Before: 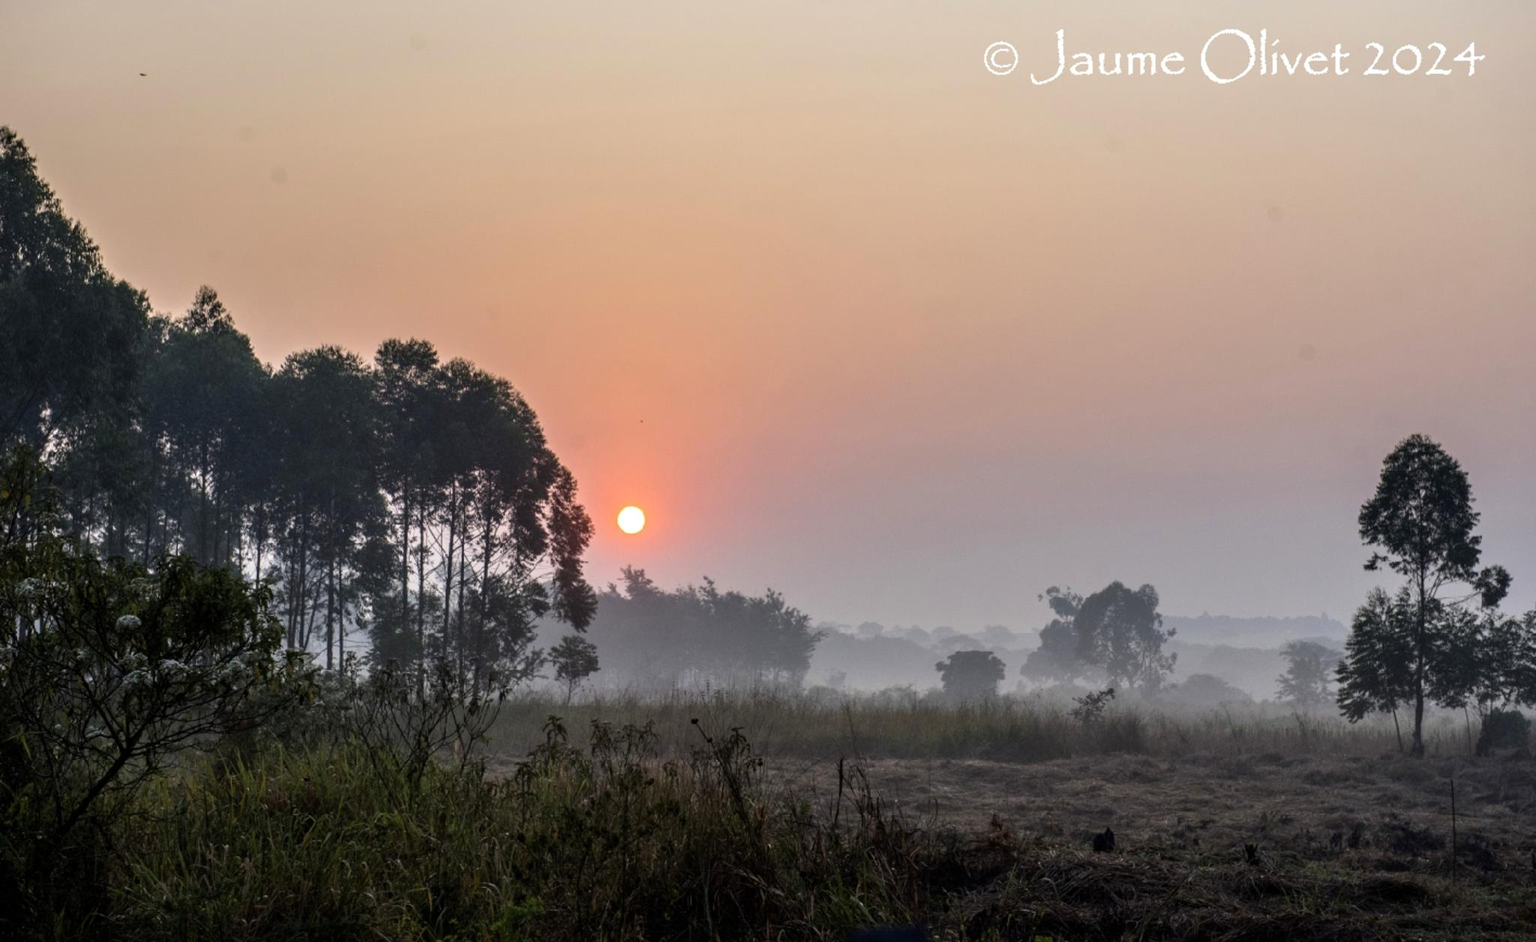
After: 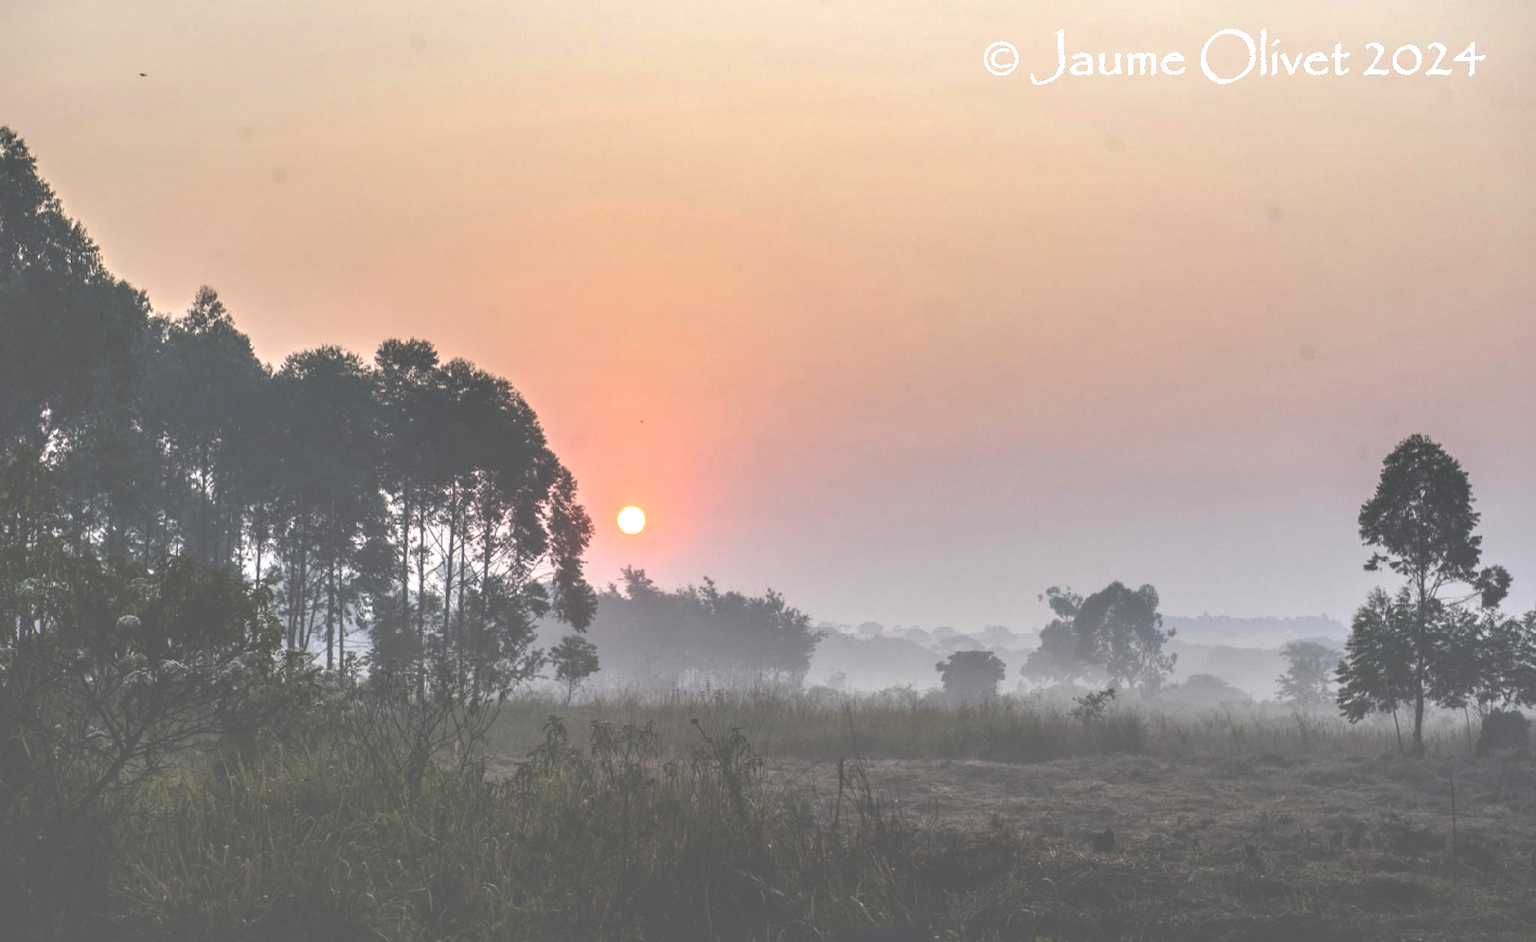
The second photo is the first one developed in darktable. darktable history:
exposure: black level correction -0.071, exposure 0.5 EV, compensate highlight preservation false
shadows and highlights: radius 264.75, soften with gaussian
